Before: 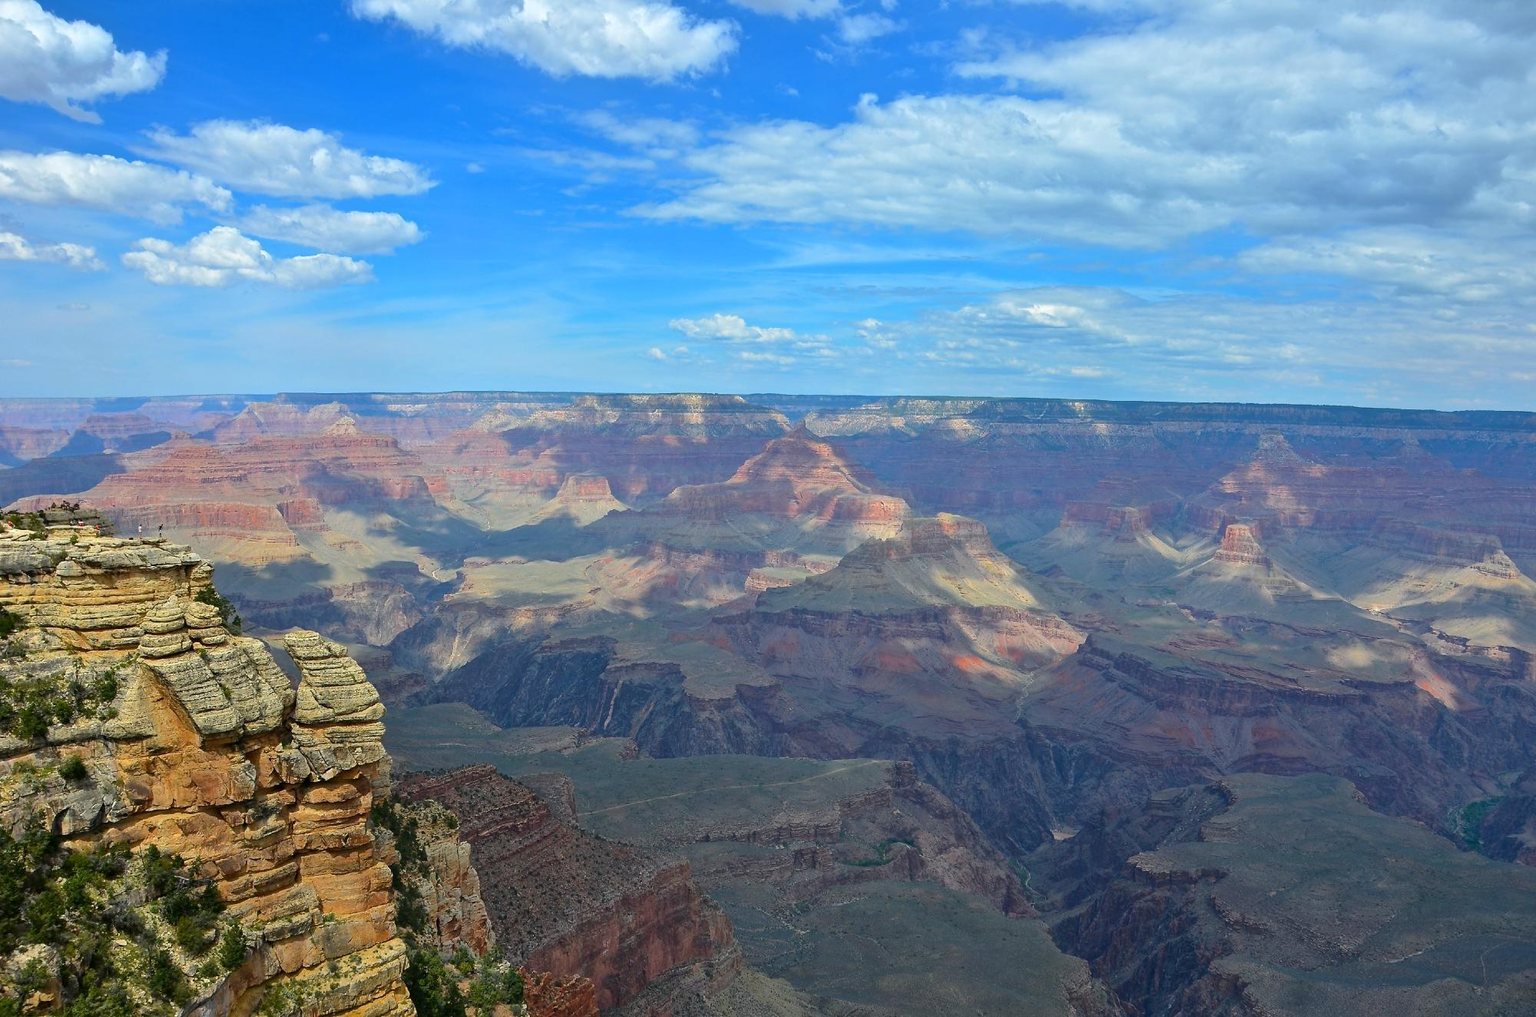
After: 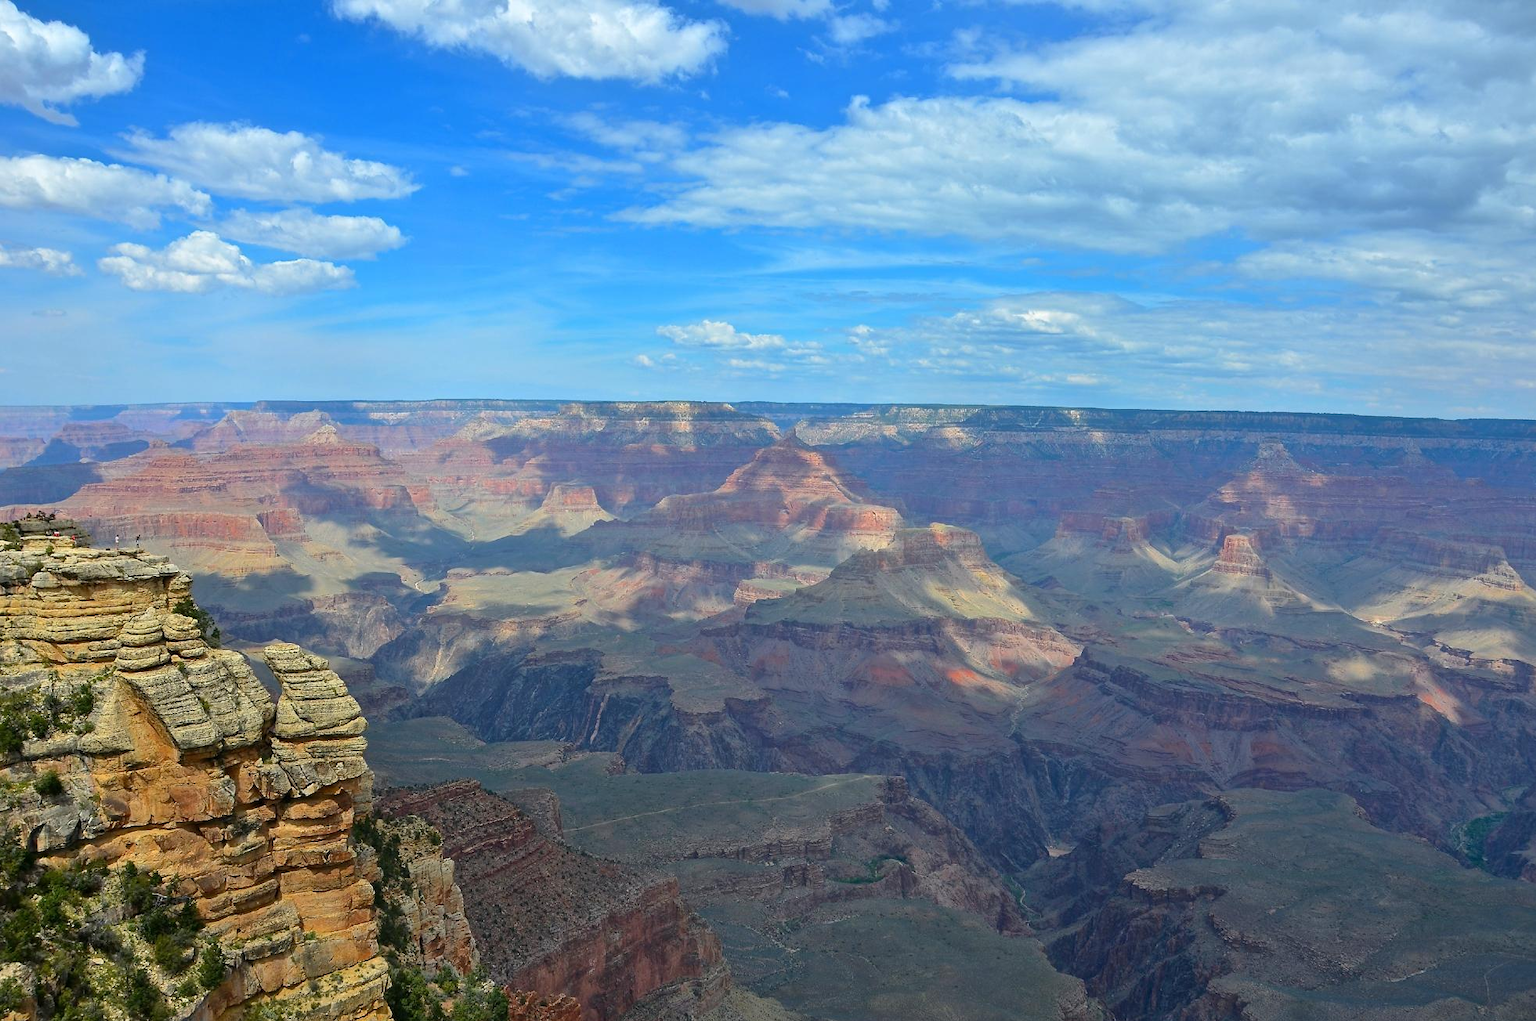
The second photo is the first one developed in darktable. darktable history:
crop: left 1.655%, right 0.266%, bottom 1.487%
